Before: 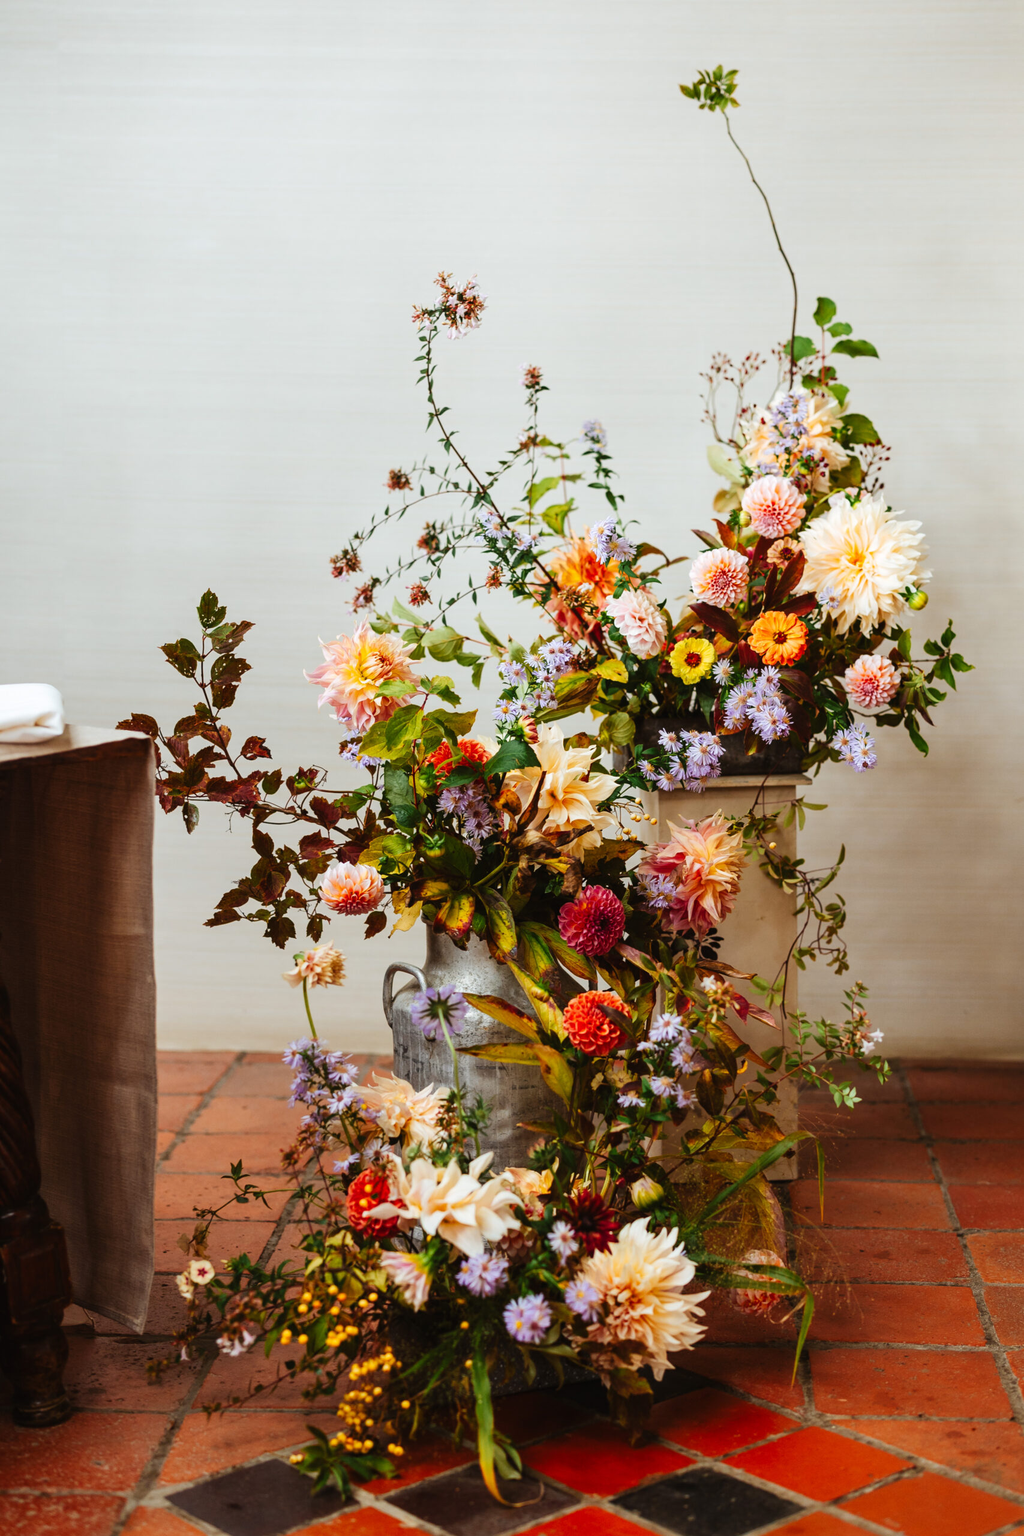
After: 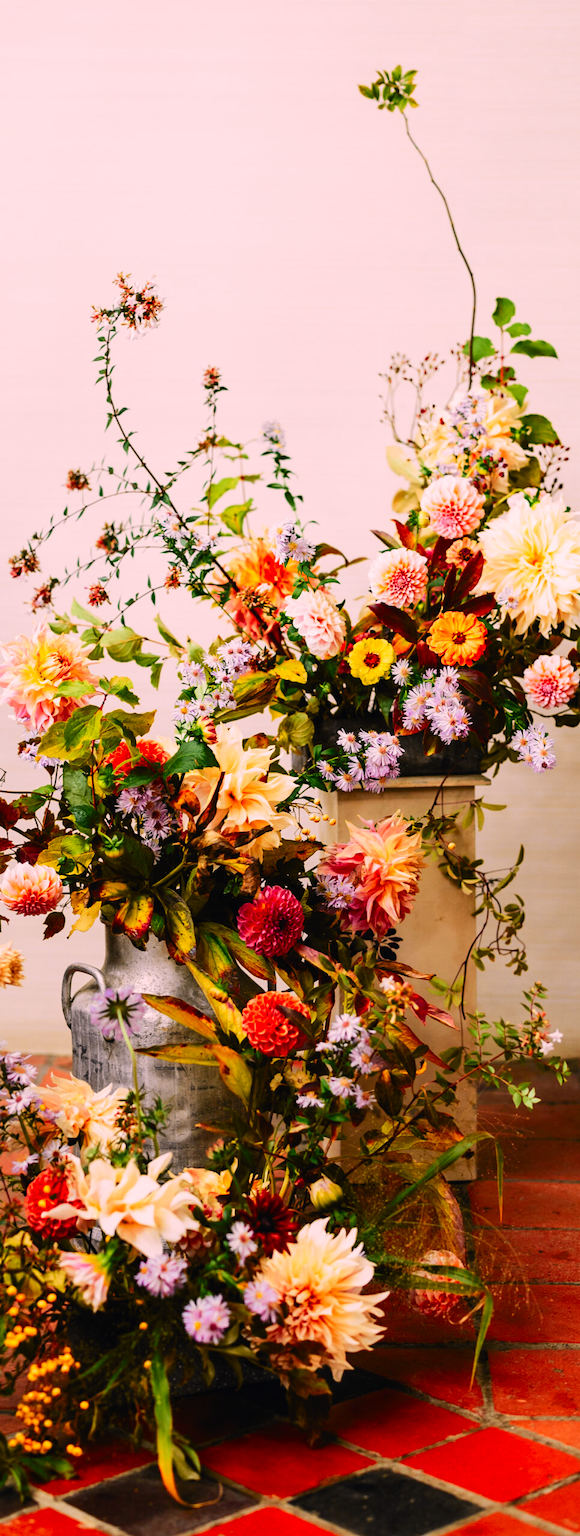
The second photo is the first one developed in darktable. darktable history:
color correction: highlights a* 14.52, highlights b* 4.84
crop: left 31.458%, top 0%, right 11.876%
tone curve: curves: ch0 [(0, 0) (0.071, 0.047) (0.266, 0.26) (0.483, 0.554) (0.753, 0.811) (1, 0.983)]; ch1 [(0, 0) (0.346, 0.307) (0.408, 0.369) (0.463, 0.443) (0.482, 0.493) (0.502, 0.5) (0.517, 0.502) (0.55, 0.548) (0.597, 0.624) (0.651, 0.698) (1, 1)]; ch2 [(0, 0) (0.346, 0.34) (0.434, 0.46) (0.485, 0.494) (0.5, 0.494) (0.517, 0.506) (0.535, 0.529) (0.583, 0.611) (0.625, 0.666) (1, 1)], color space Lab, independent channels, preserve colors none
